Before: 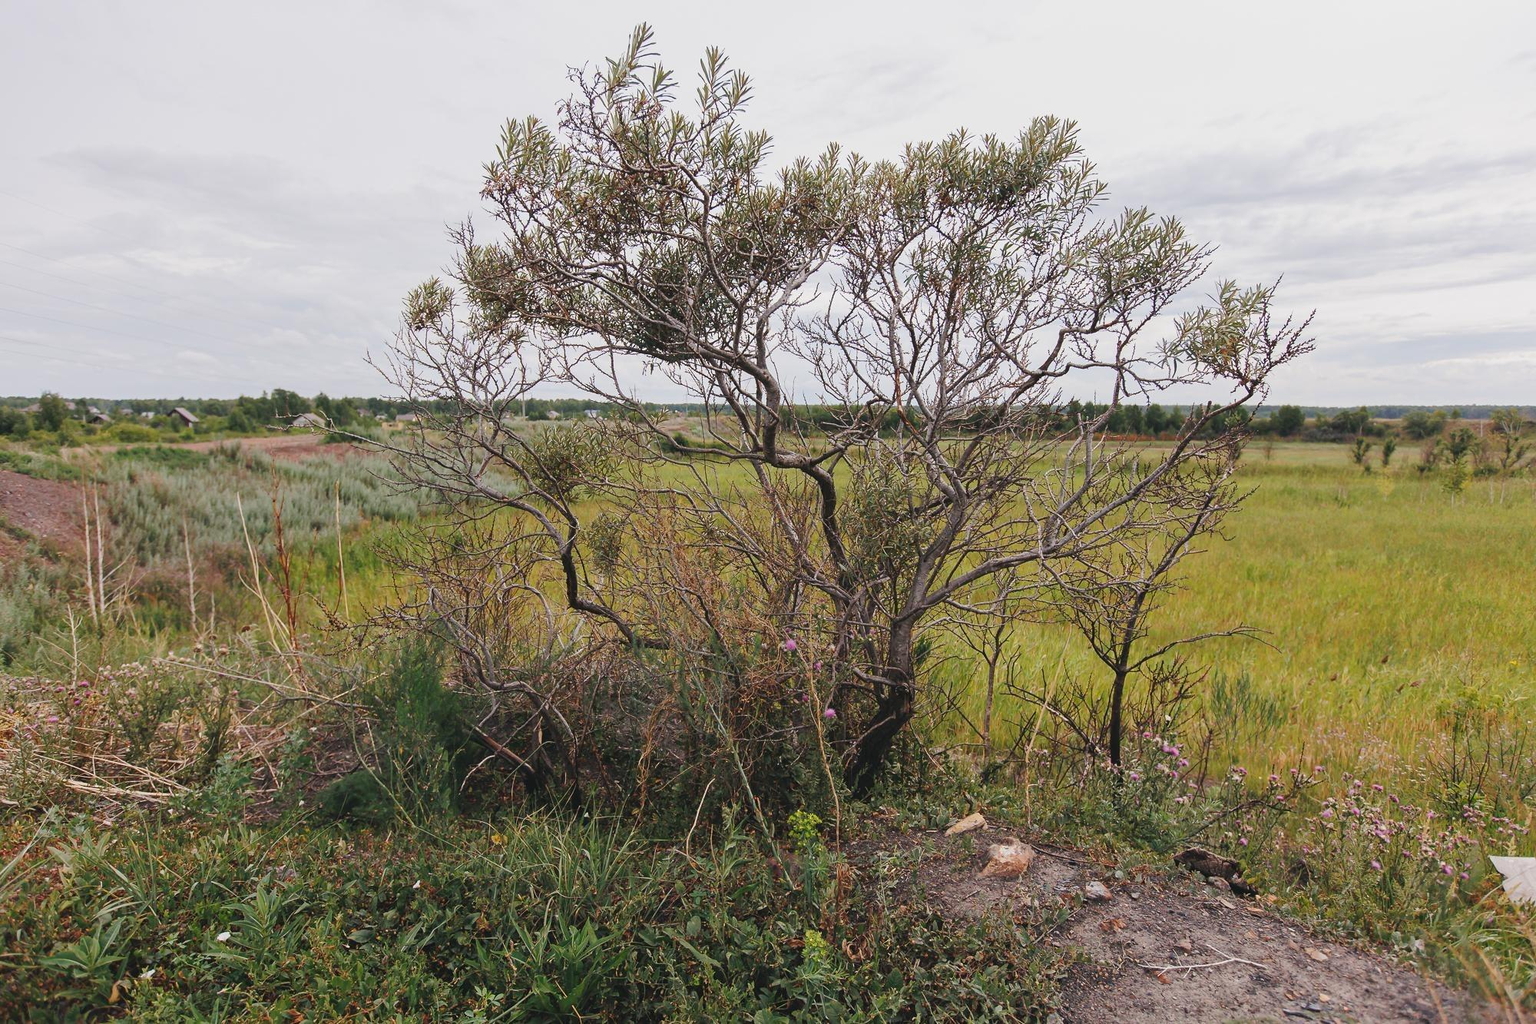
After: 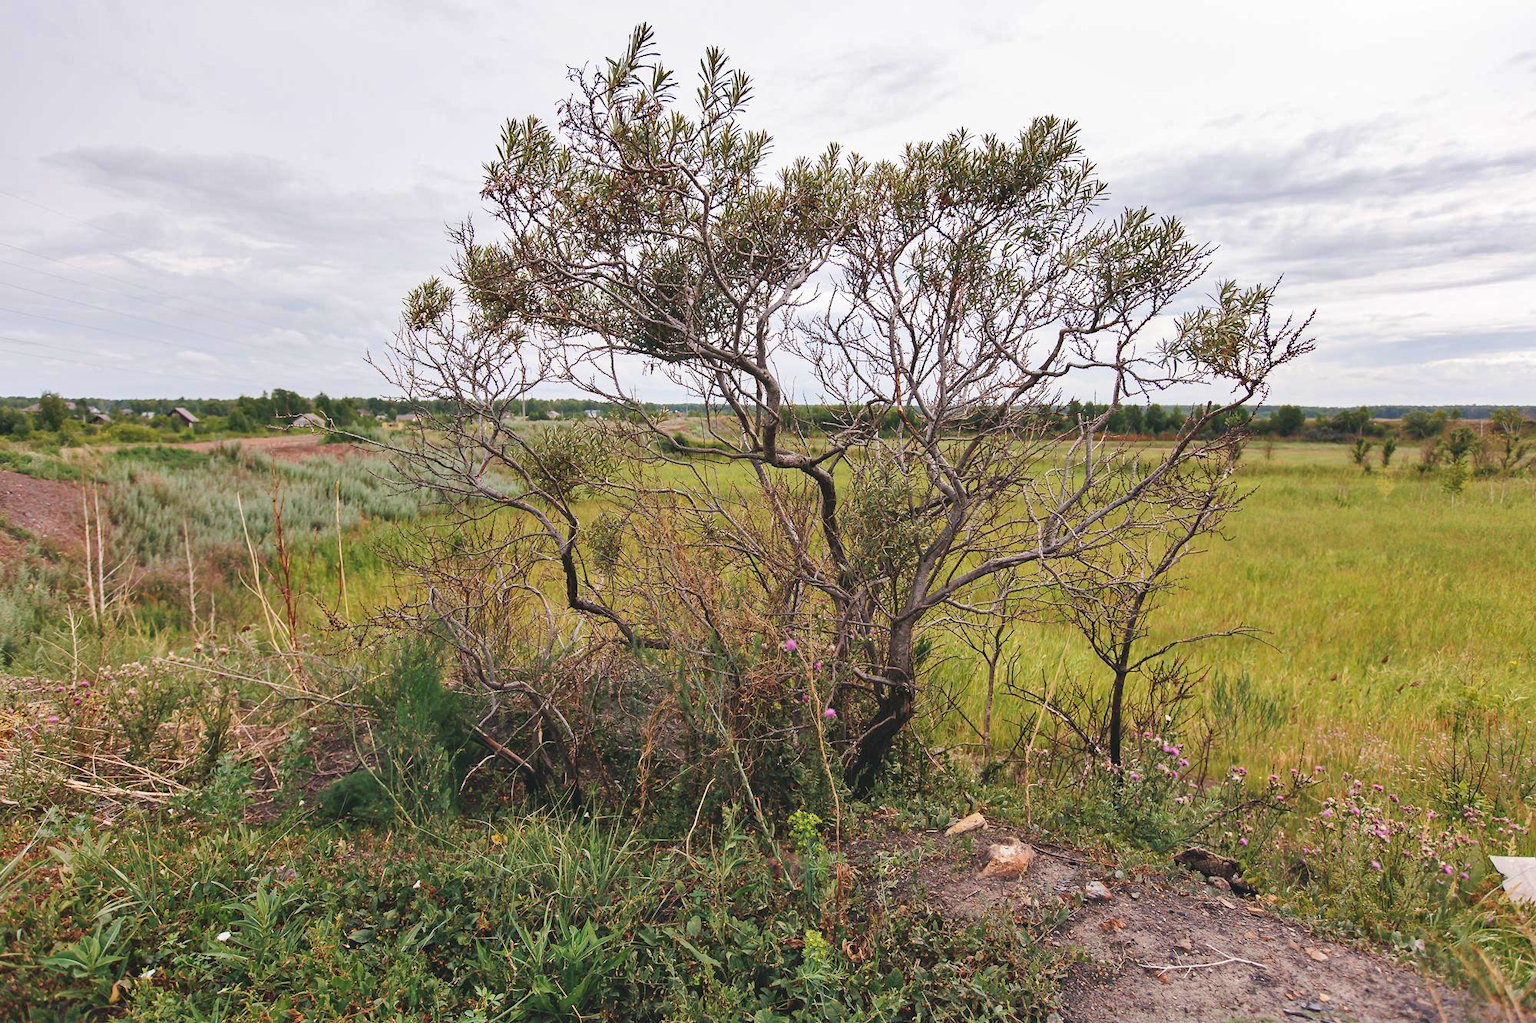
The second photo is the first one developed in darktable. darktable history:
exposure: exposure 0.255 EV, compensate exposure bias true, compensate highlight preservation false
shadows and highlights: soften with gaussian
velvia: on, module defaults
